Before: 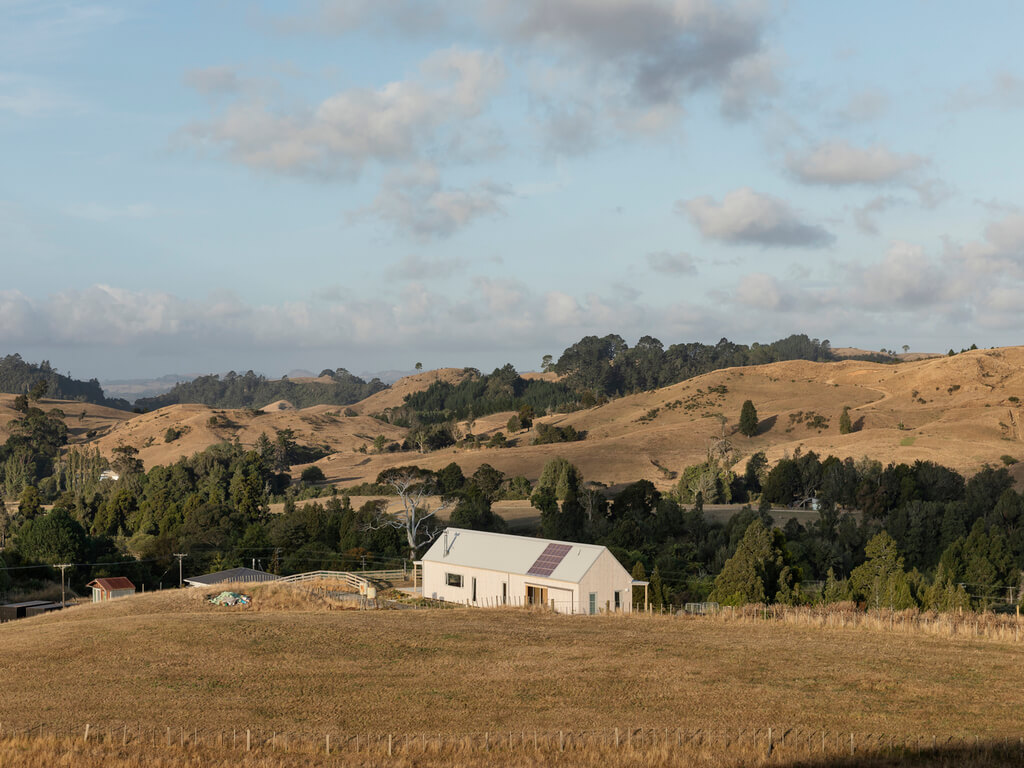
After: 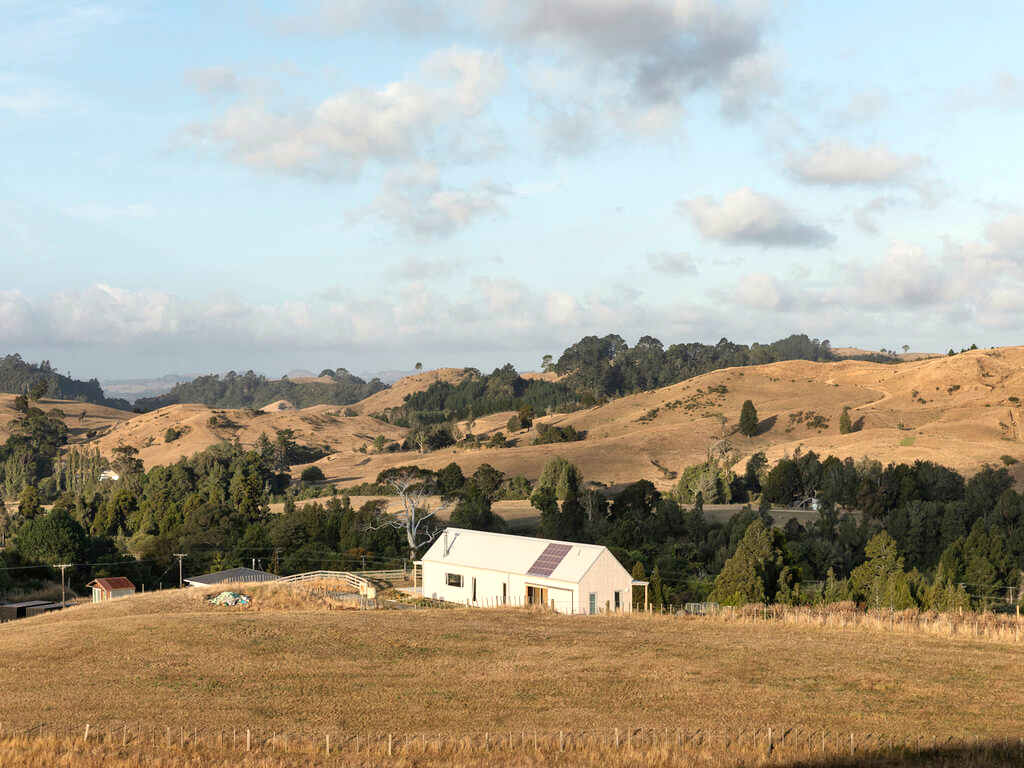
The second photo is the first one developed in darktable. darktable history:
exposure: exposure 0.6 EV, compensate highlight preservation false
white balance: red 1.009, blue 0.985
